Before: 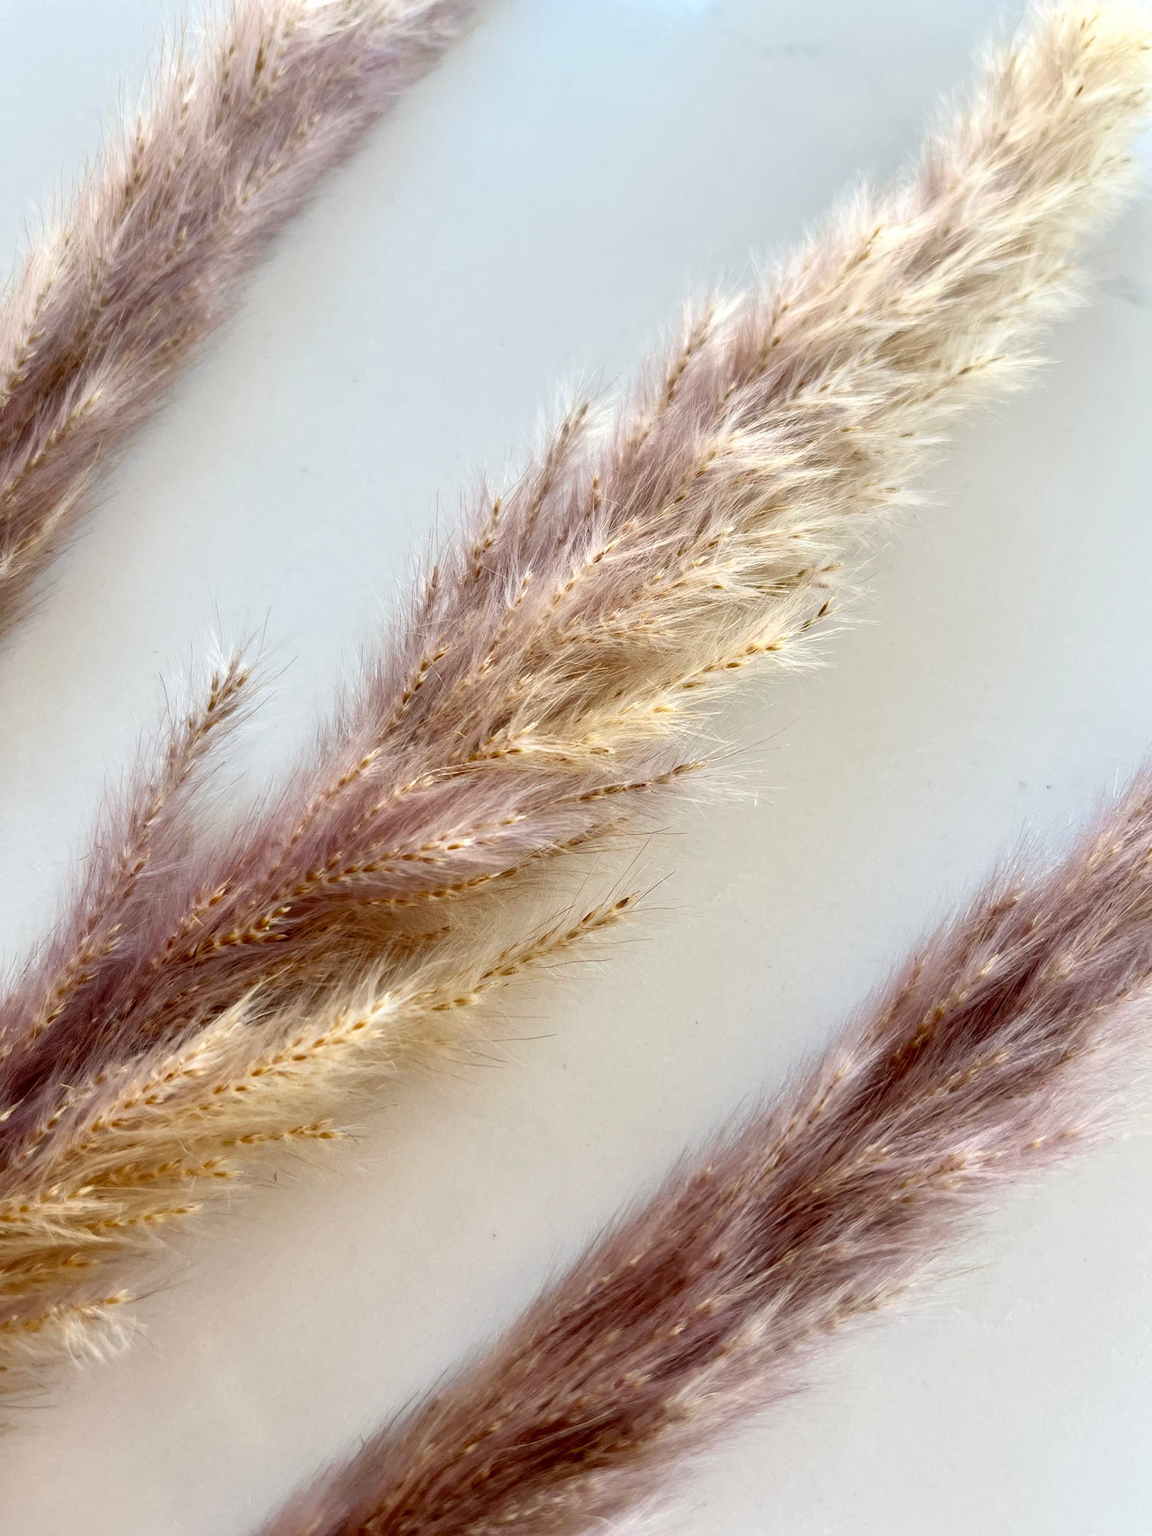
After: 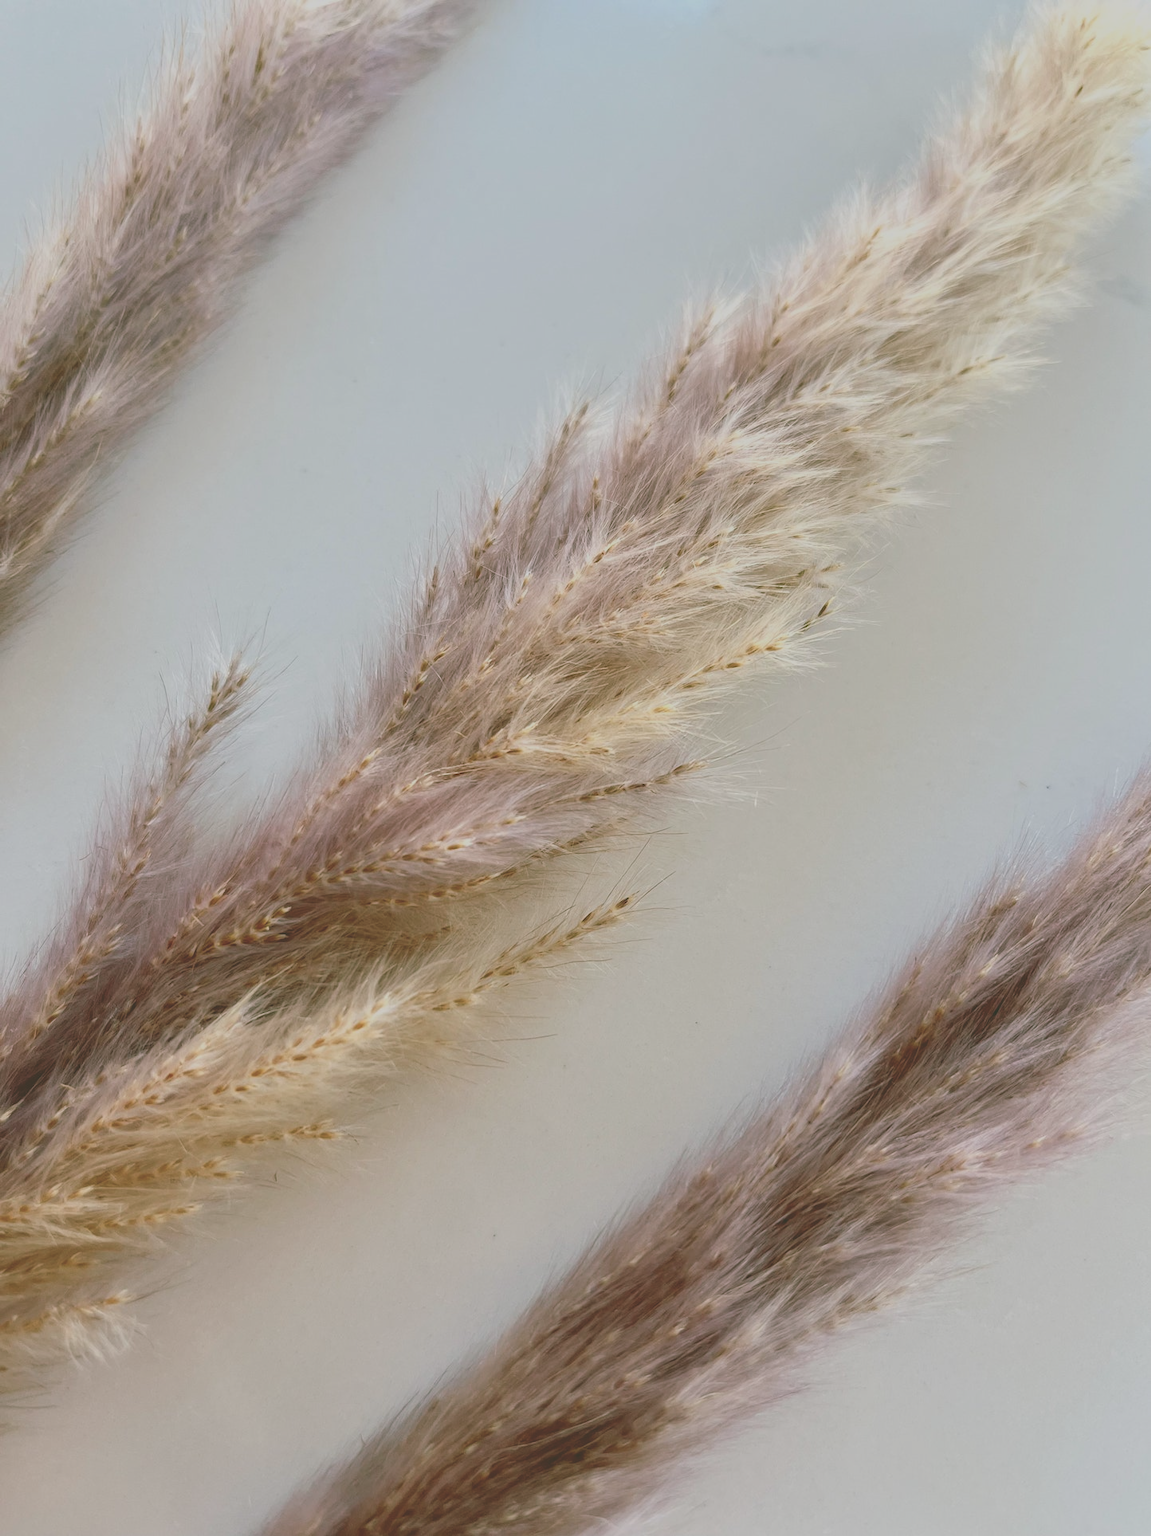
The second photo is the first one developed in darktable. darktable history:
color balance rgb: shadows lift › chroma 11.916%, shadows lift › hue 131°, global offset › luminance 1.486%, linear chroma grading › global chroma 8.868%, perceptual saturation grading › global saturation -27.55%, contrast -29.753%
